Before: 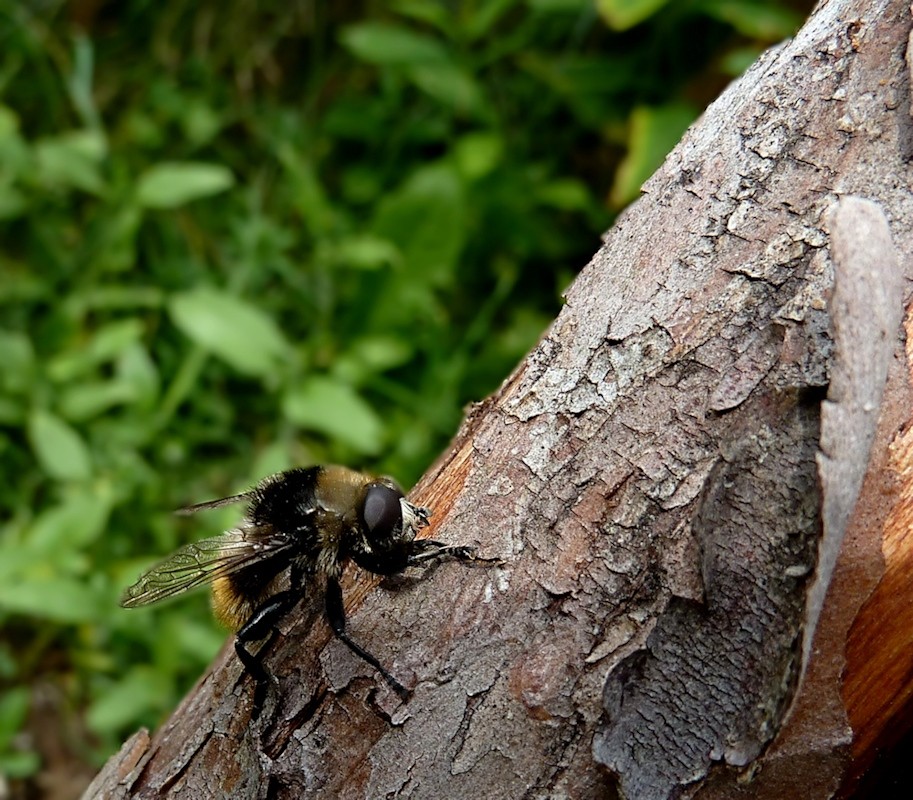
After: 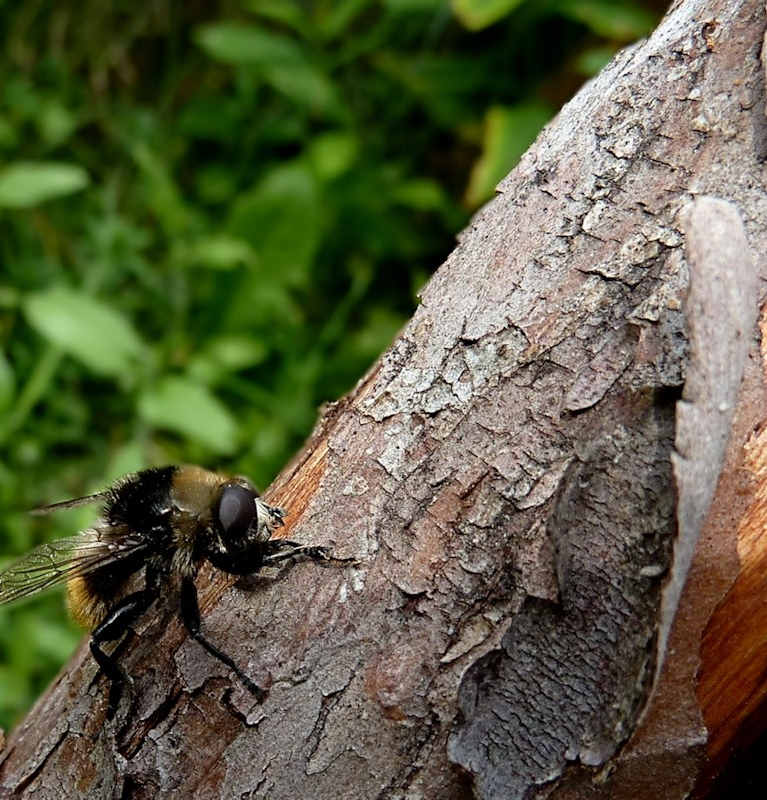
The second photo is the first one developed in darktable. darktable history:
crop: left 15.955%
